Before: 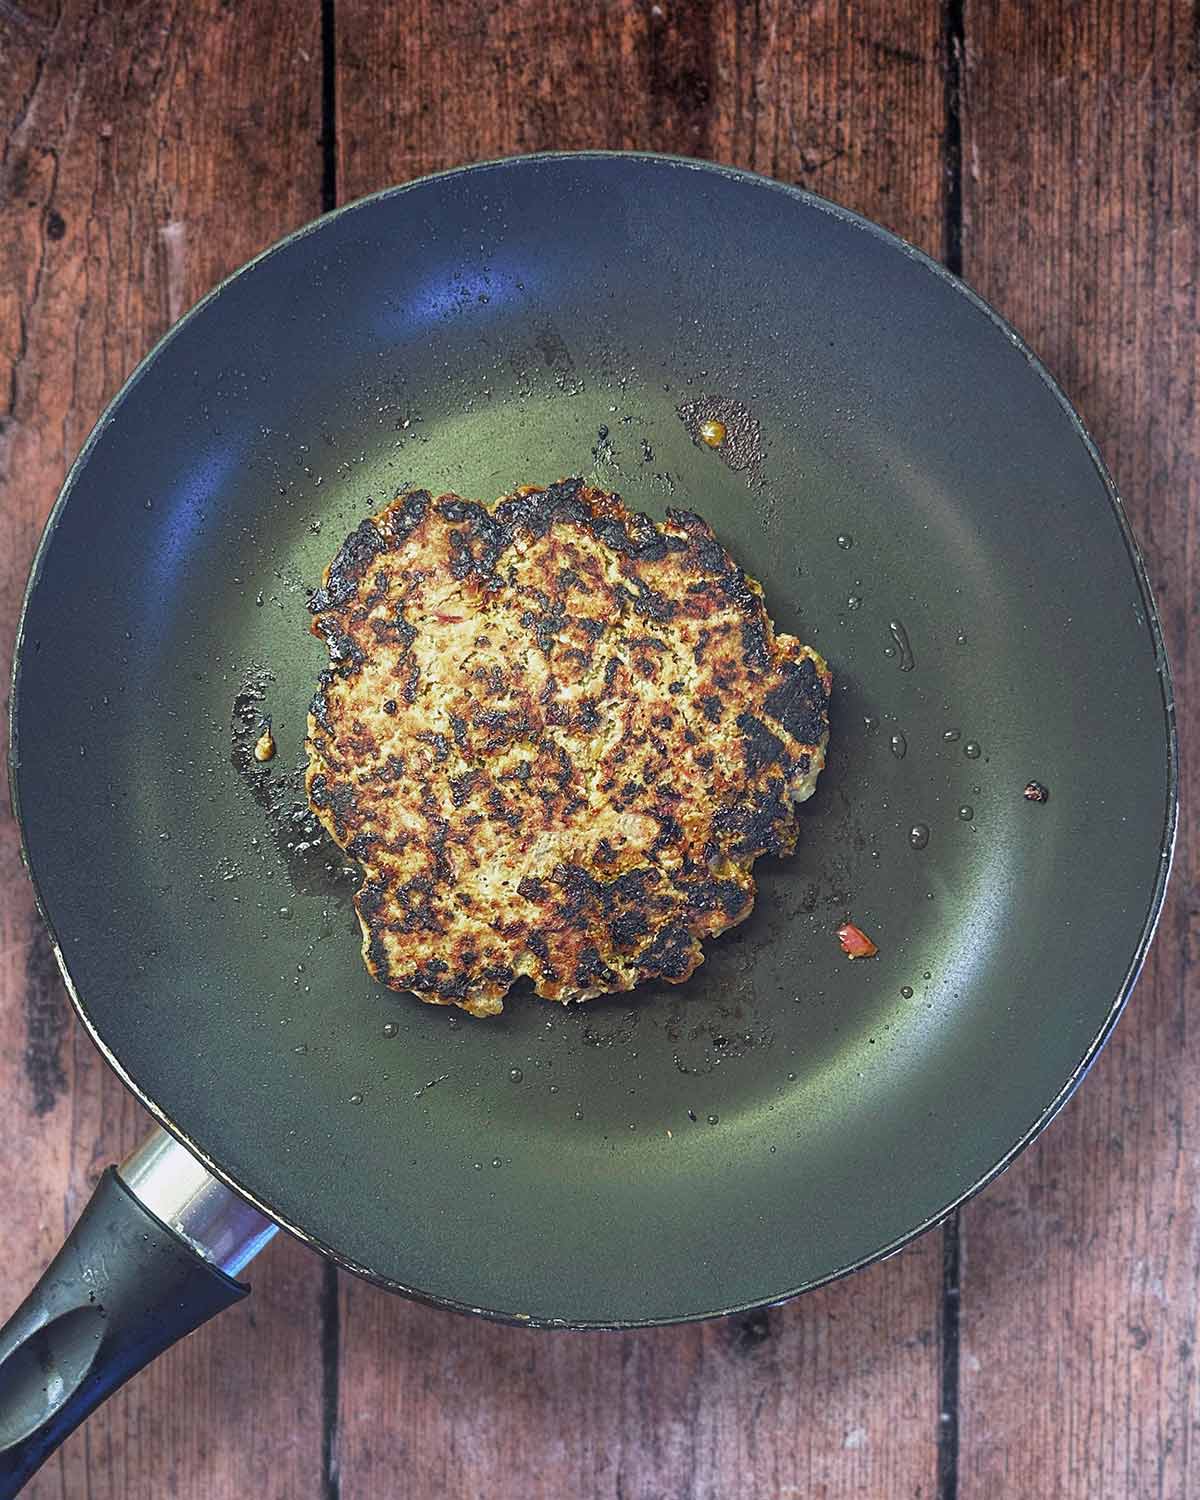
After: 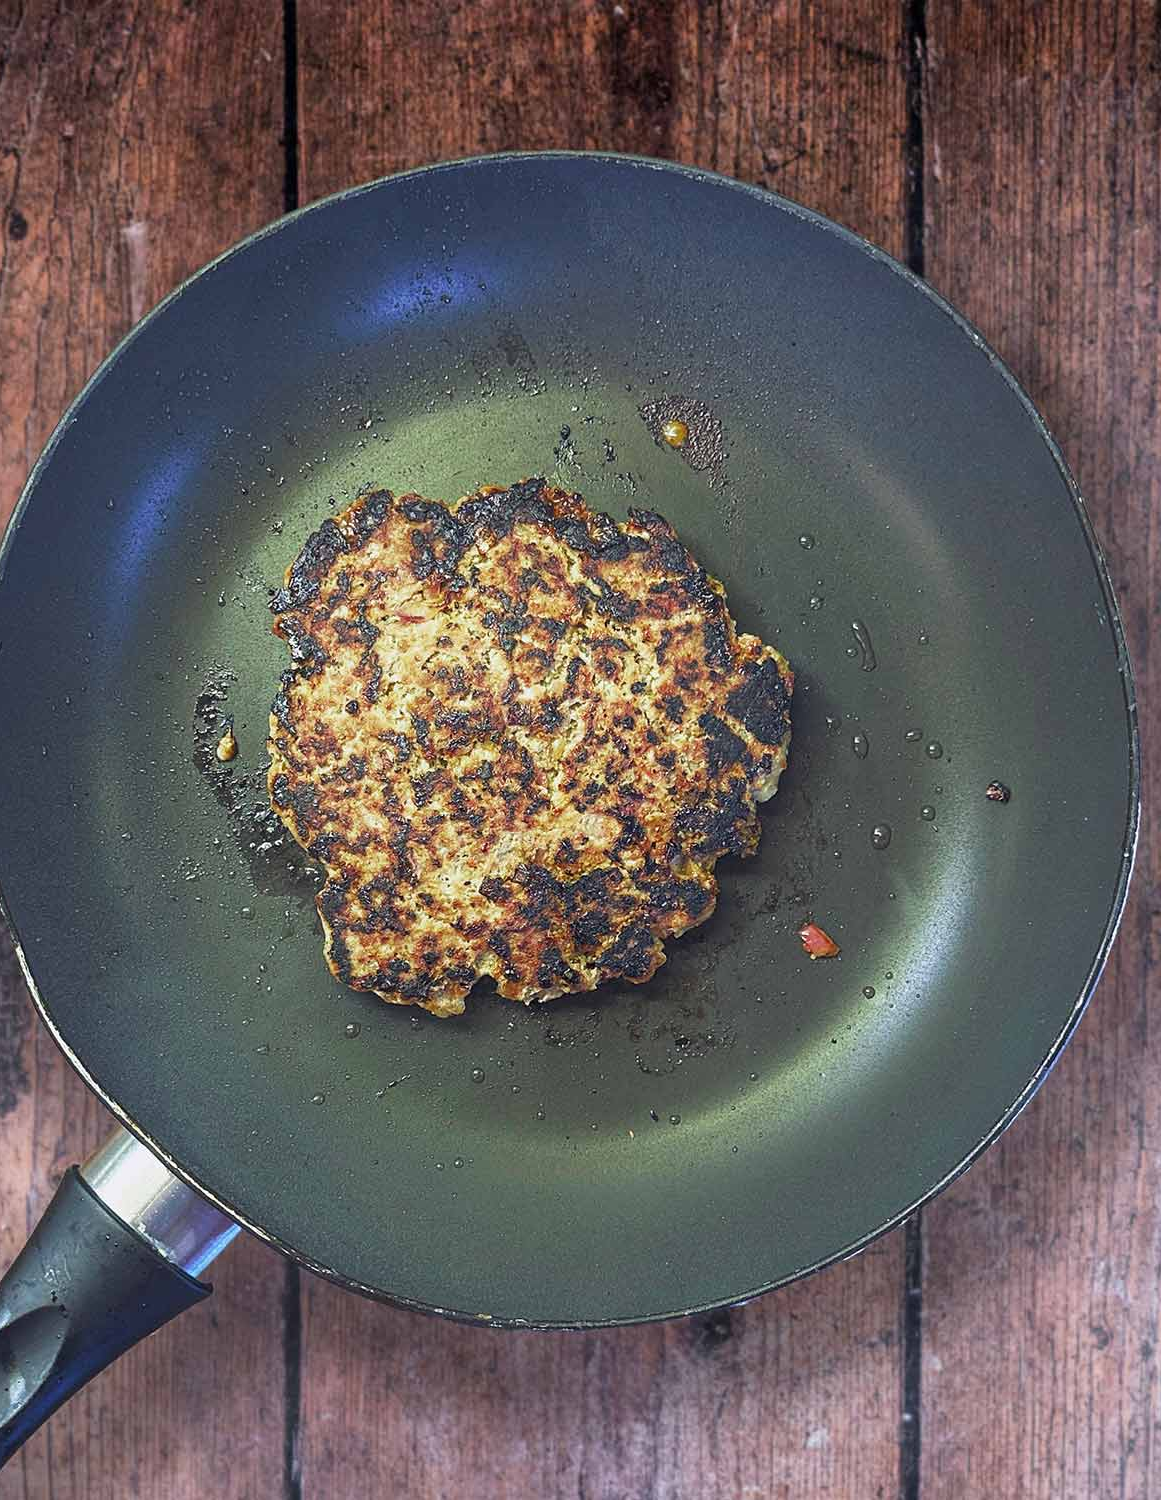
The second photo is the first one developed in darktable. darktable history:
crop and rotate: left 3.23%
